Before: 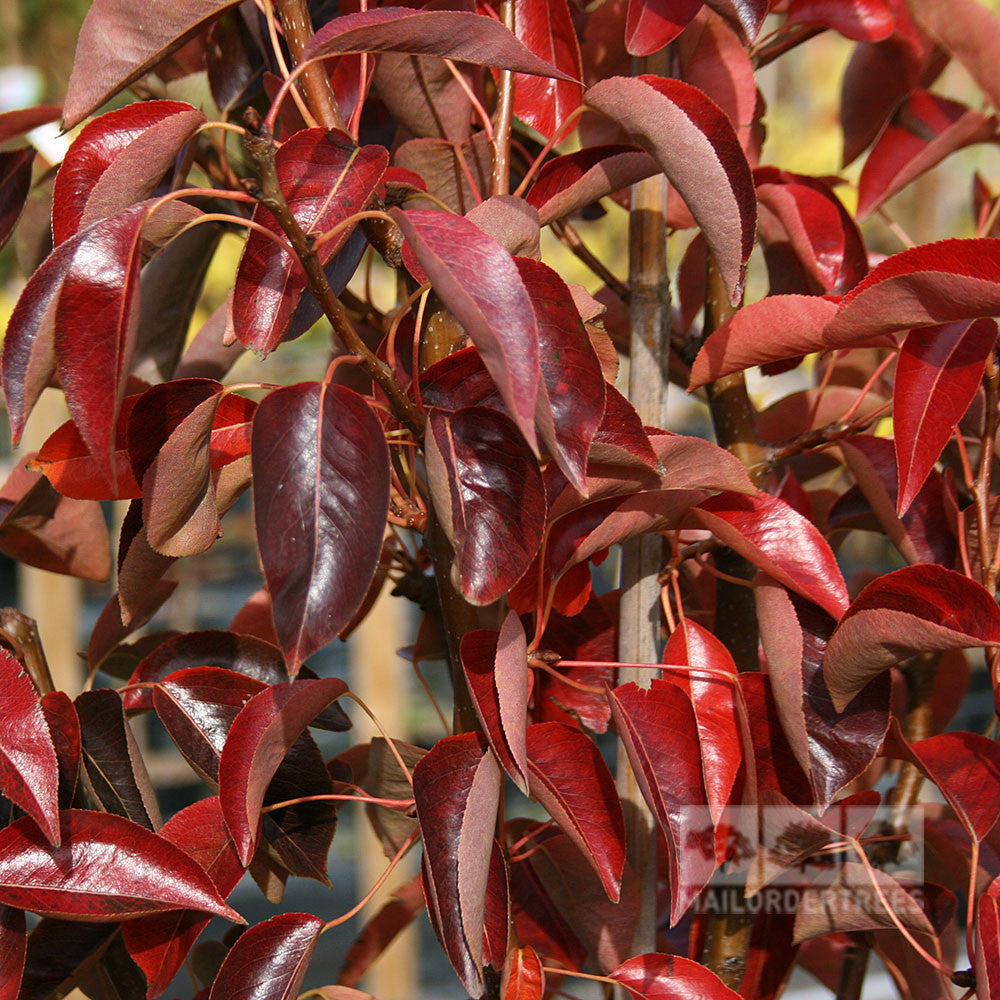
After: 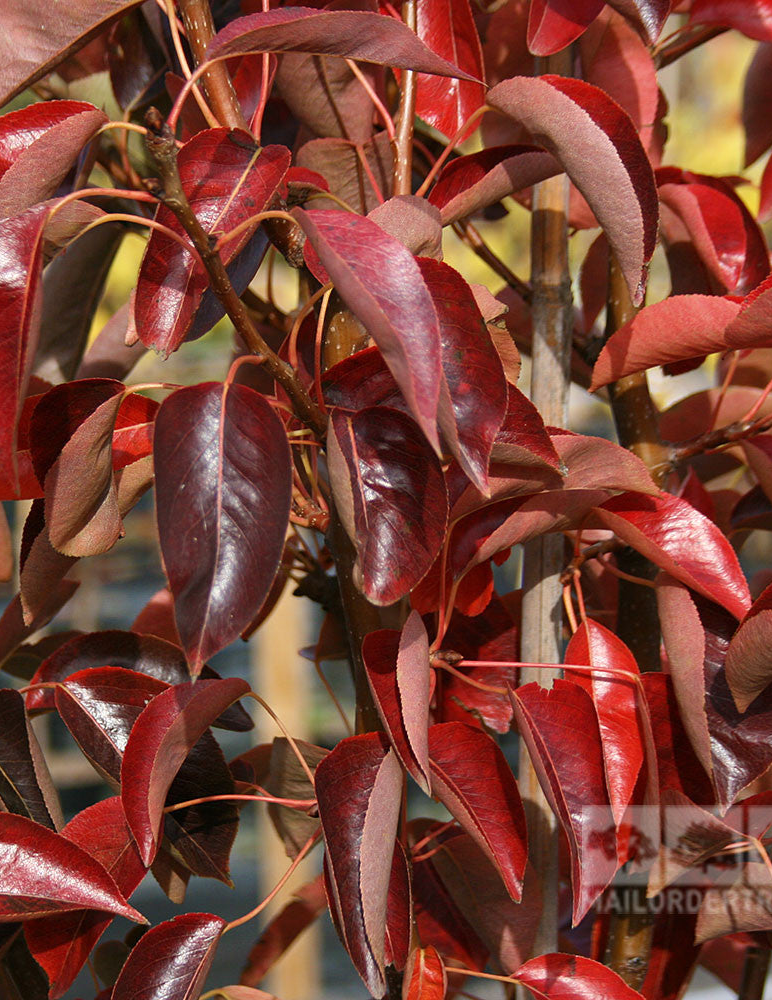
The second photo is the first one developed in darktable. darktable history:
crop: left 9.895%, right 12.896%
